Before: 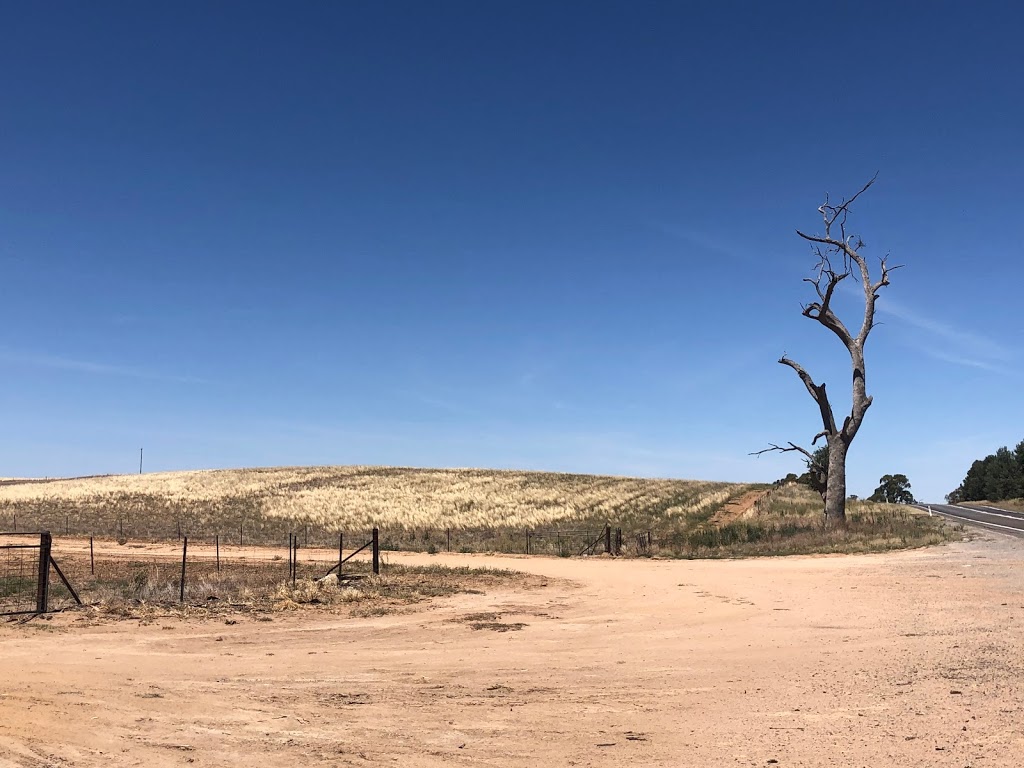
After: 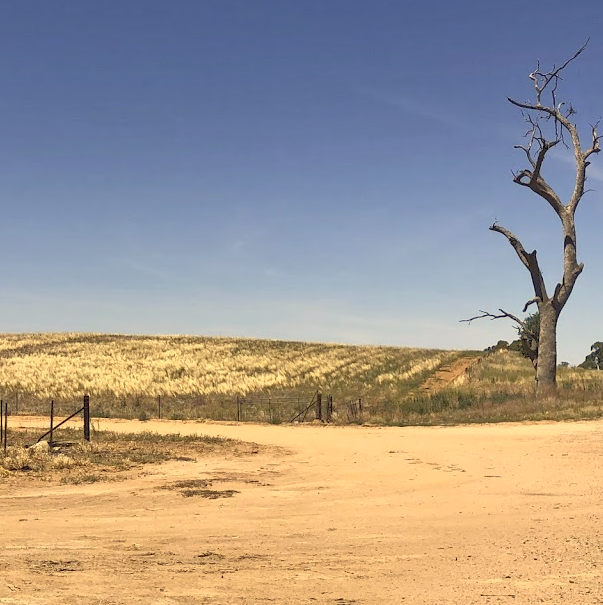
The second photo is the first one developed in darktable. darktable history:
tone equalizer: -7 EV 0.147 EV, -6 EV 0.606 EV, -5 EV 1.18 EV, -4 EV 1.34 EV, -3 EV 1.12 EV, -2 EV 0.6 EV, -1 EV 0.155 EV
crop and rotate: left 28.287%, top 17.325%, right 12.798%, bottom 3.822%
color correction: highlights a* 2.55, highlights b* 23.17
exposure: black level correction 0, compensate exposure bias true, compensate highlight preservation false
contrast brightness saturation: saturation -0.06
